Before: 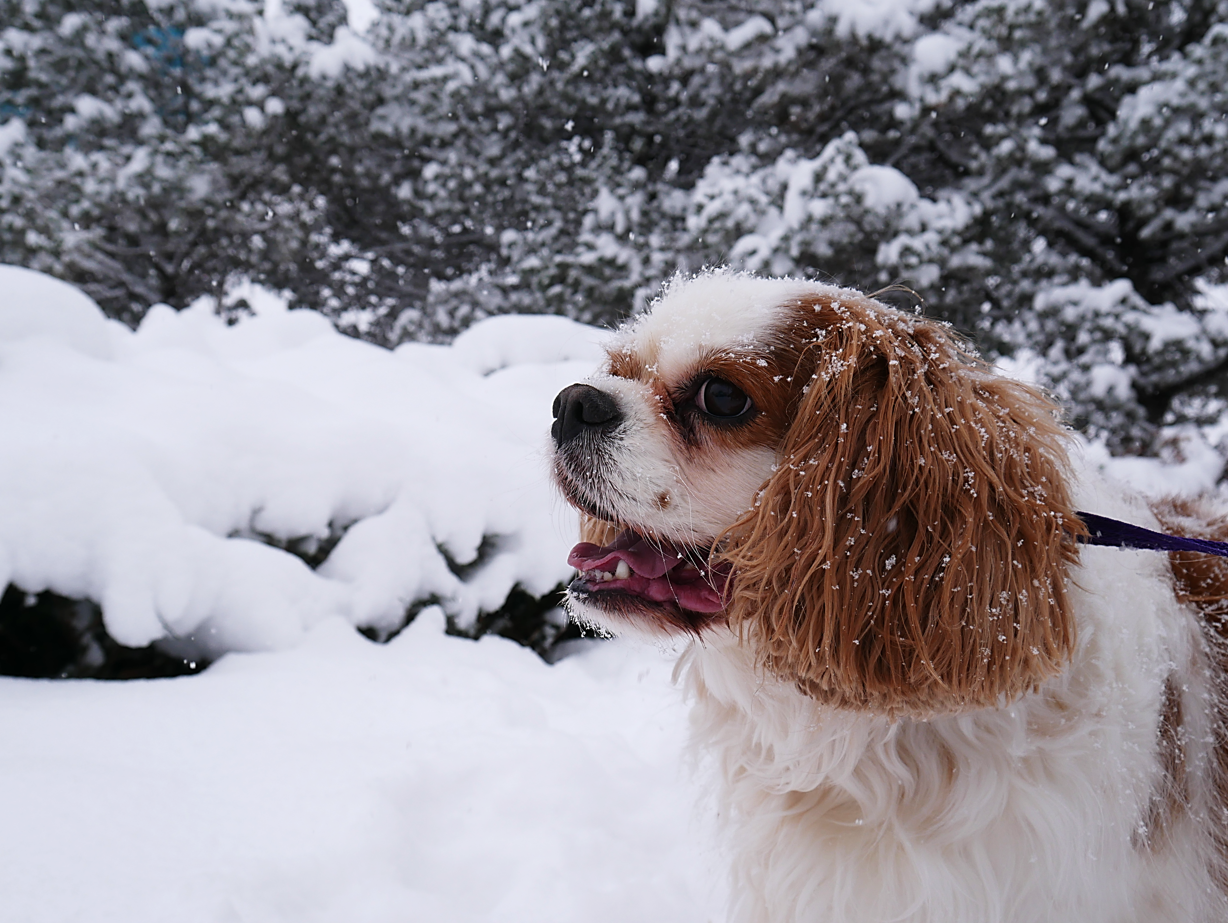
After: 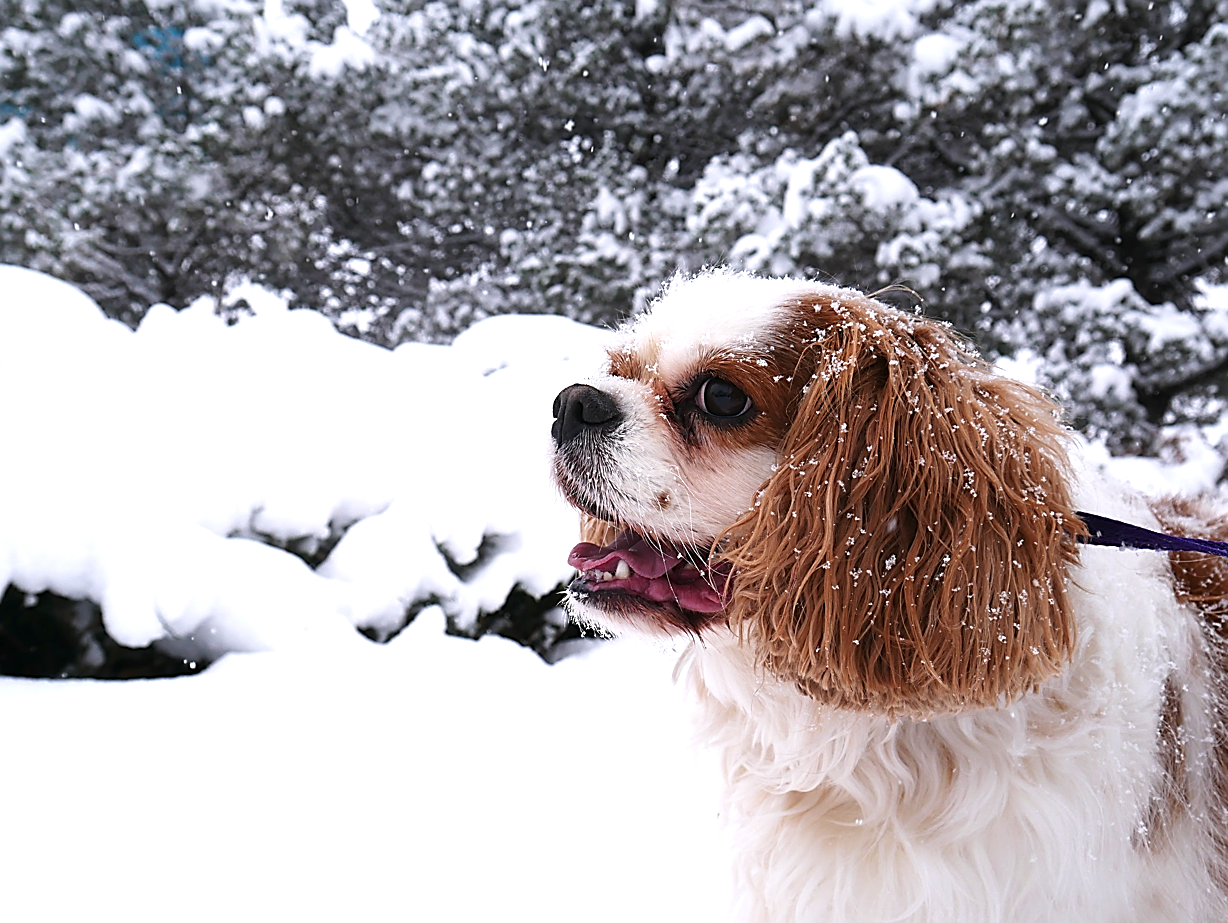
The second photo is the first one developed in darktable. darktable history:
exposure: black level correction 0, exposure 0.699 EV, compensate highlight preservation false
sharpen: on, module defaults
